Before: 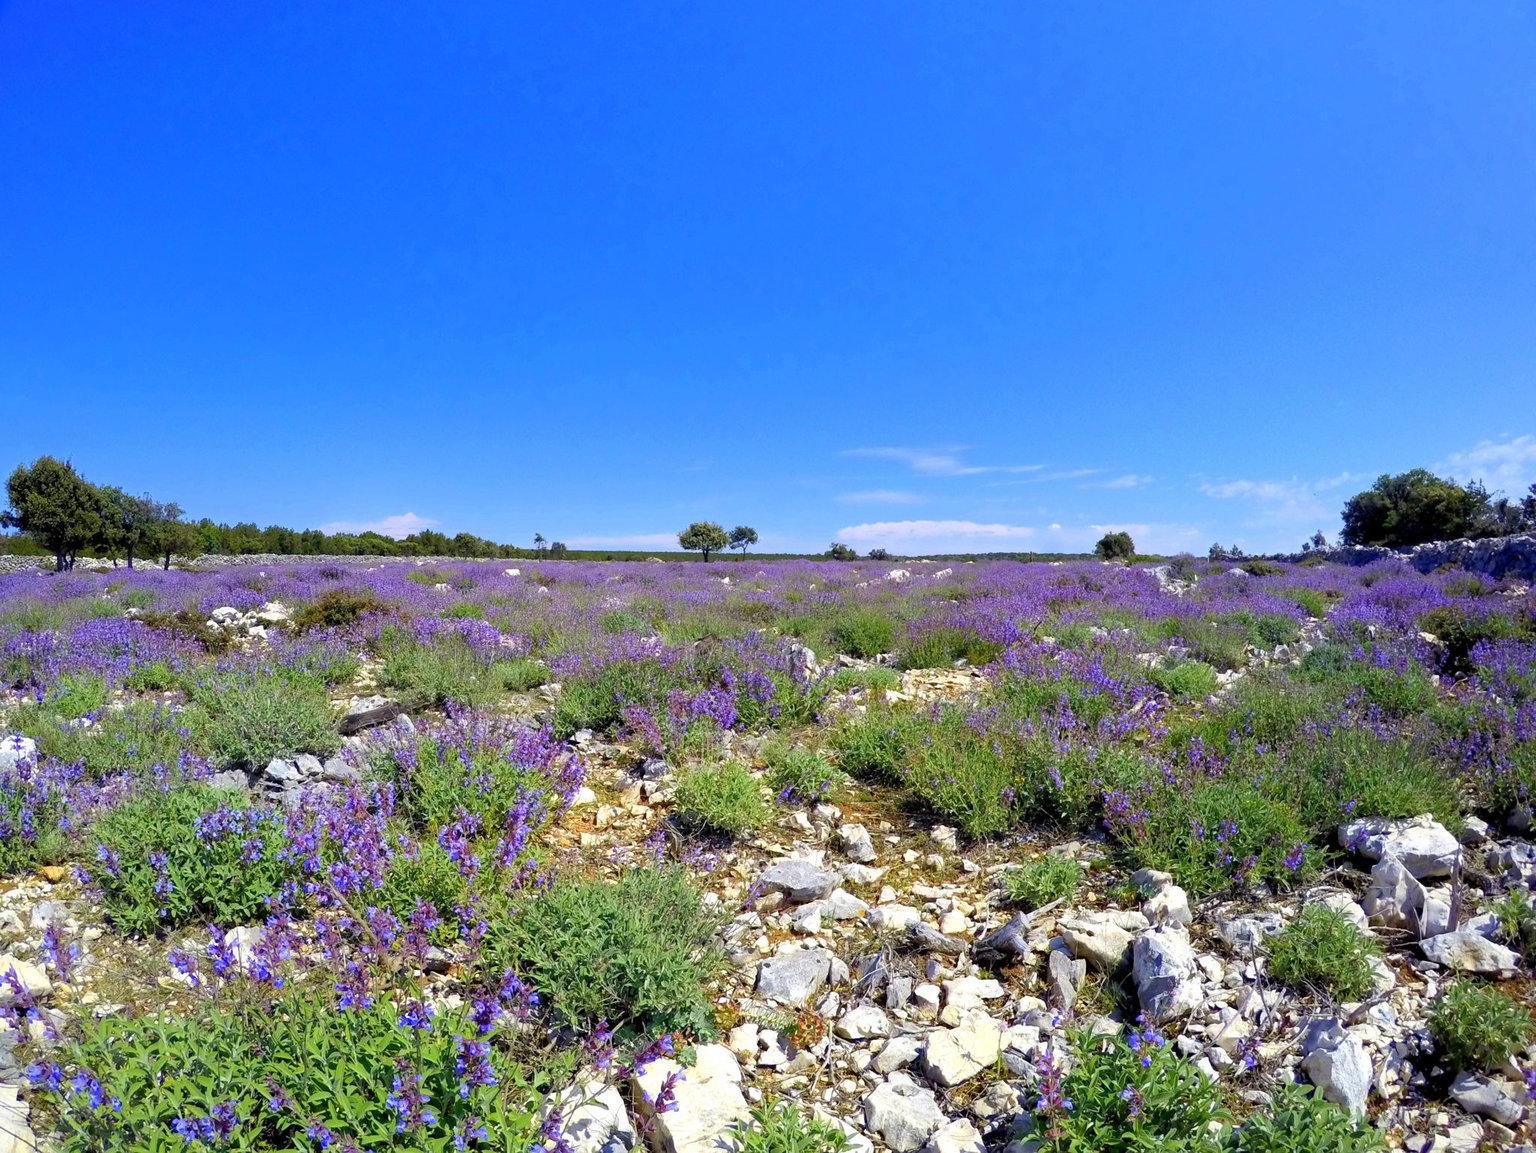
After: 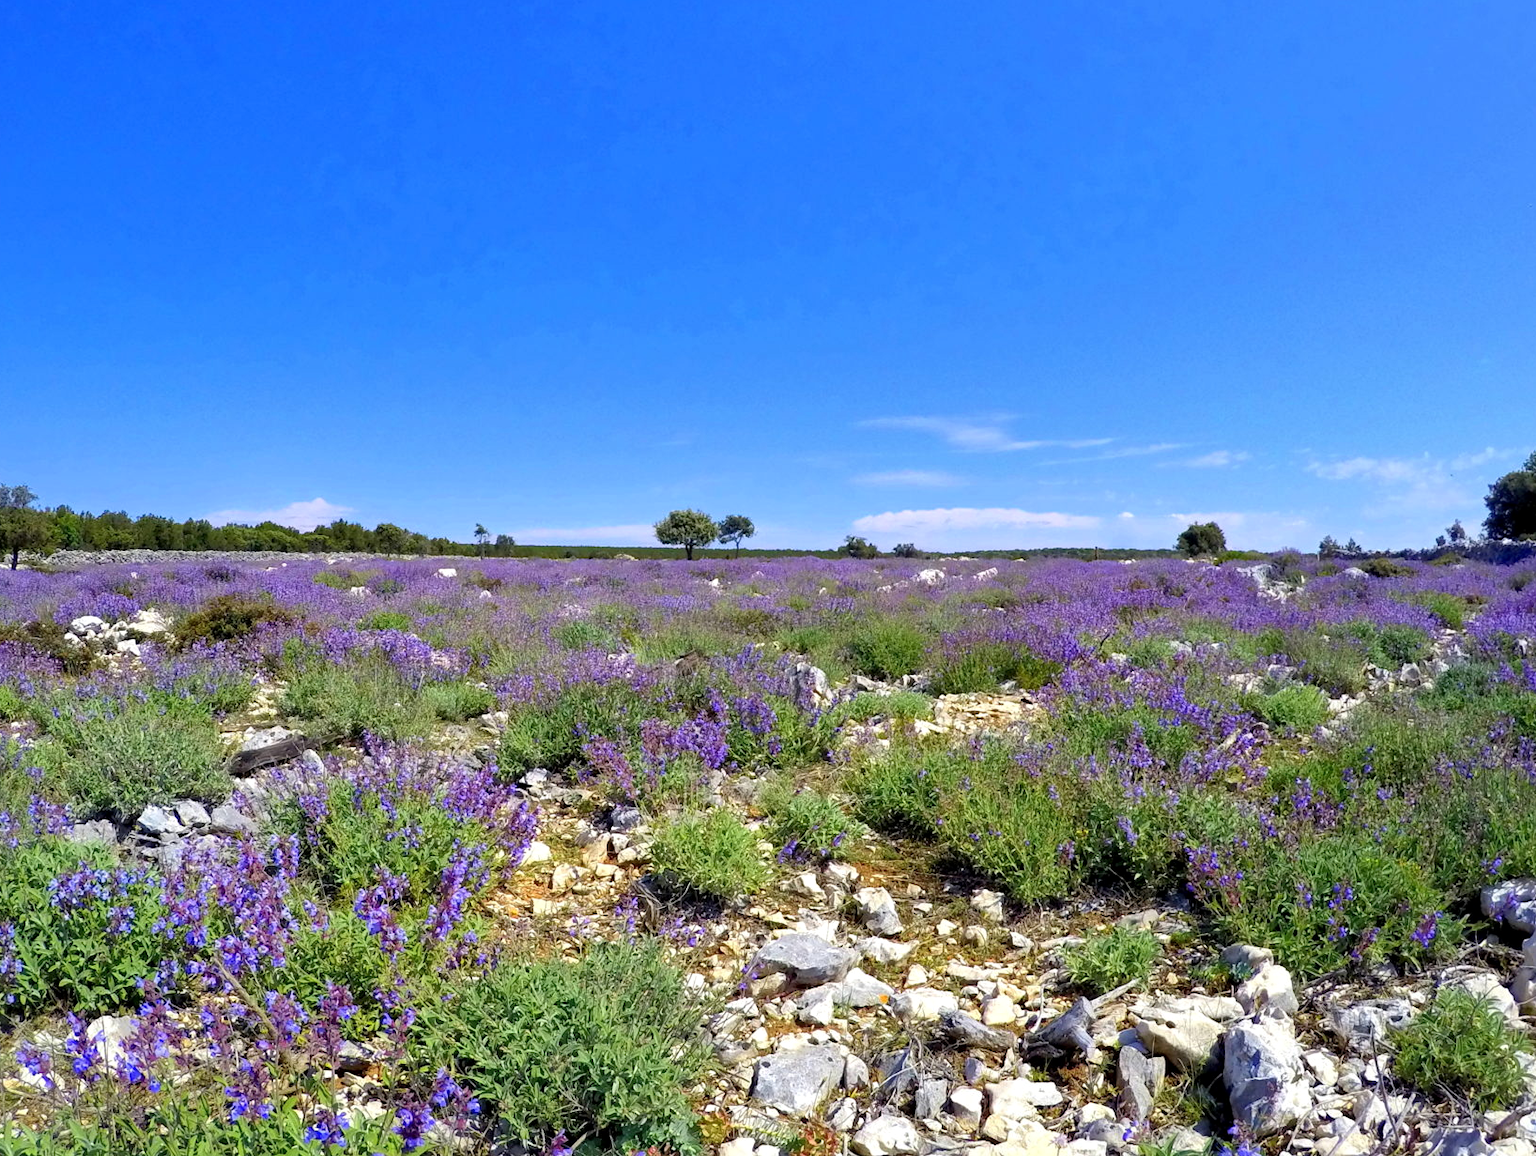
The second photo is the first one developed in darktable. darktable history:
crop and rotate: left 10.131%, top 10.012%, right 9.948%, bottom 9.797%
local contrast: mode bilateral grid, contrast 20, coarseness 51, detail 119%, midtone range 0.2
